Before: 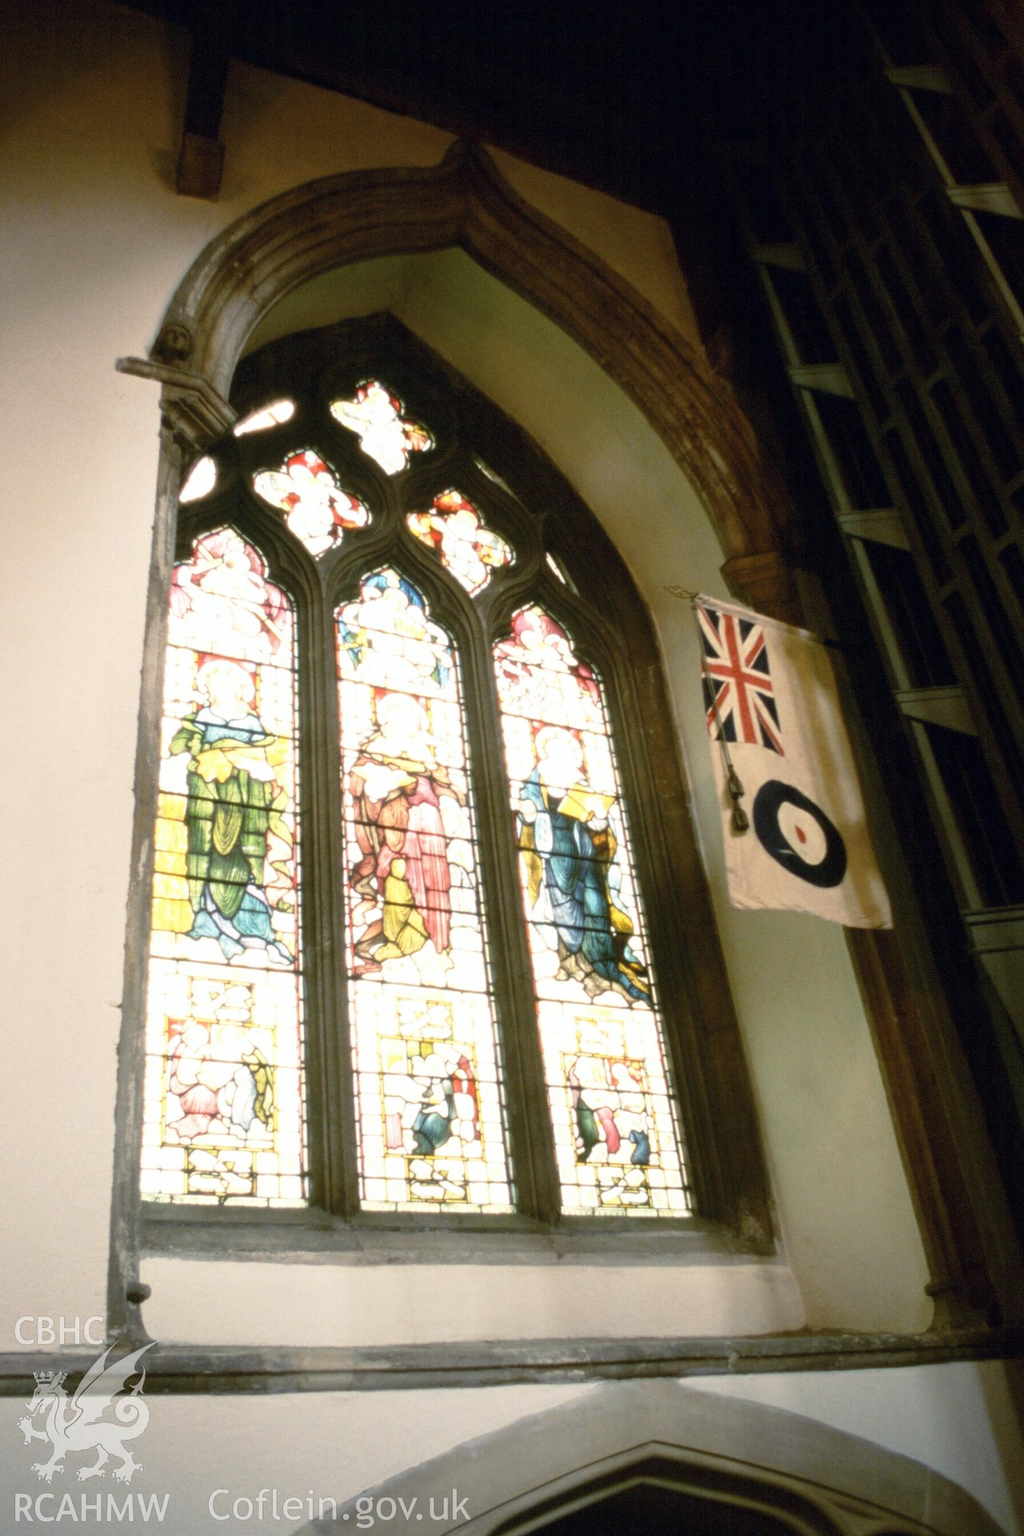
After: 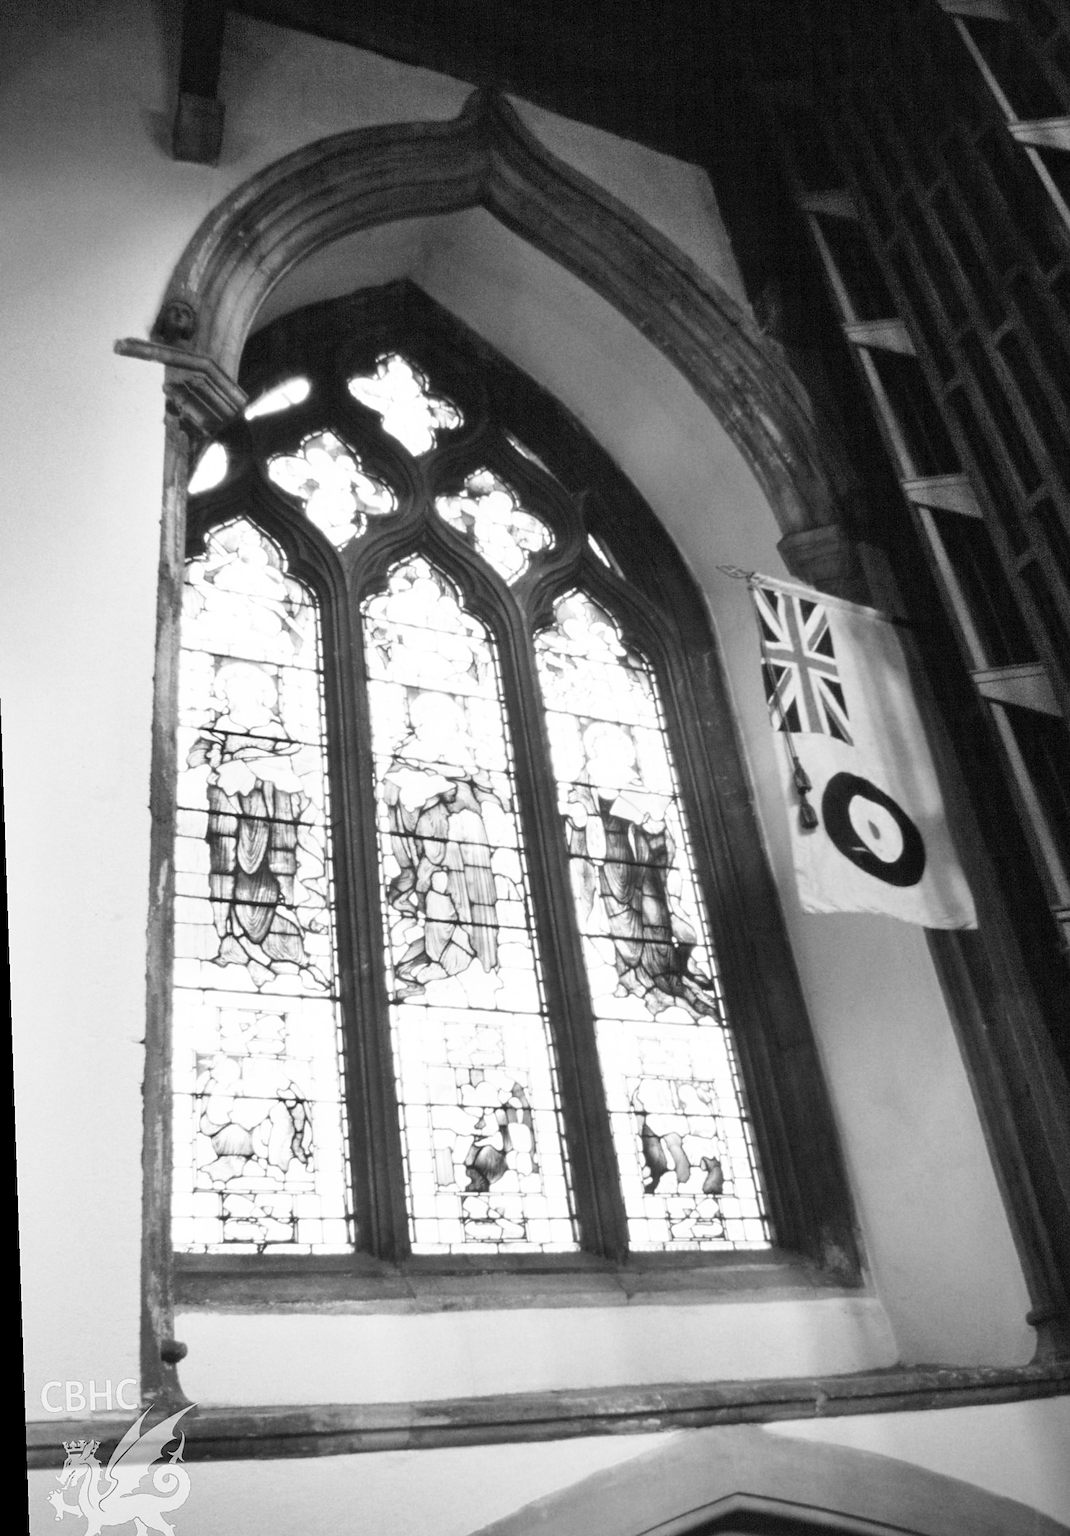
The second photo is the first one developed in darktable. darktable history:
white balance: red 1.045, blue 0.932
sharpen: radius 1.864, amount 0.398, threshold 1.271
exposure: compensate highlight preservation false
shadows and highlights: soften with gaussian
contrast brightness saturation: contrast 0.2, brightness 0.16, saturation 0.22
monochrome: on, module defaults
crop: right 4.126%, bottom 0.031%
rotate and perspective: rotation -2°, crop left 0.022, crop right 0.978, crop top 0.049, crop bottom 0.951
